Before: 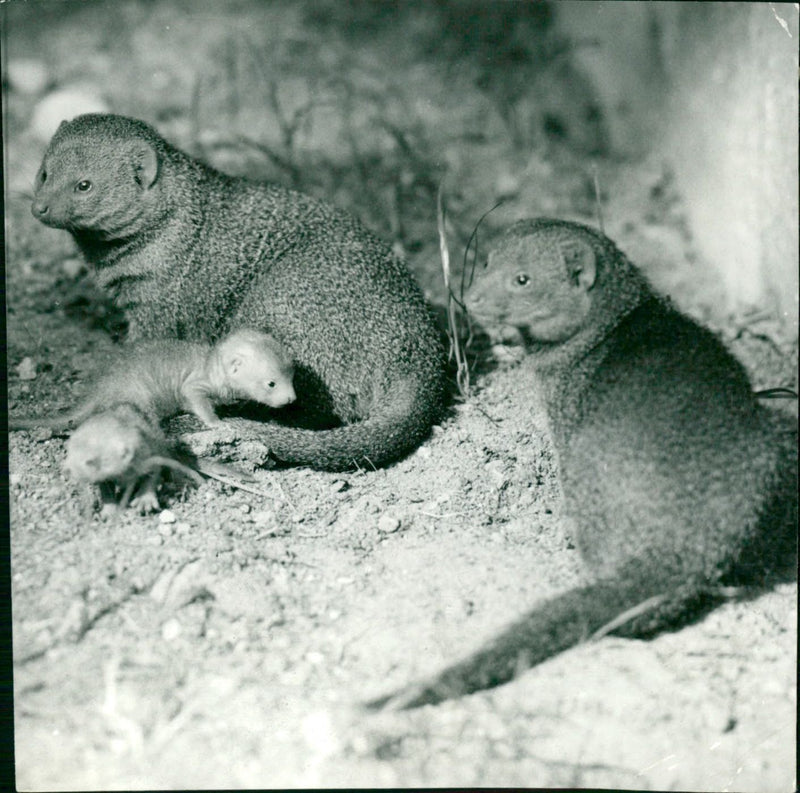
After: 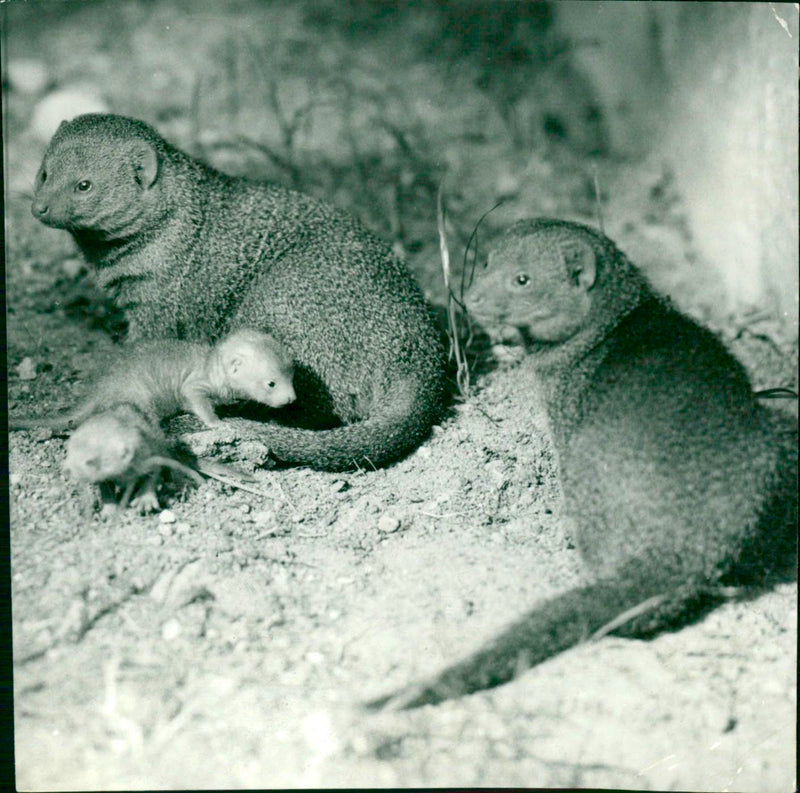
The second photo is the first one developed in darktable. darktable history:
contrast brightness saturation: saturation 0.52
